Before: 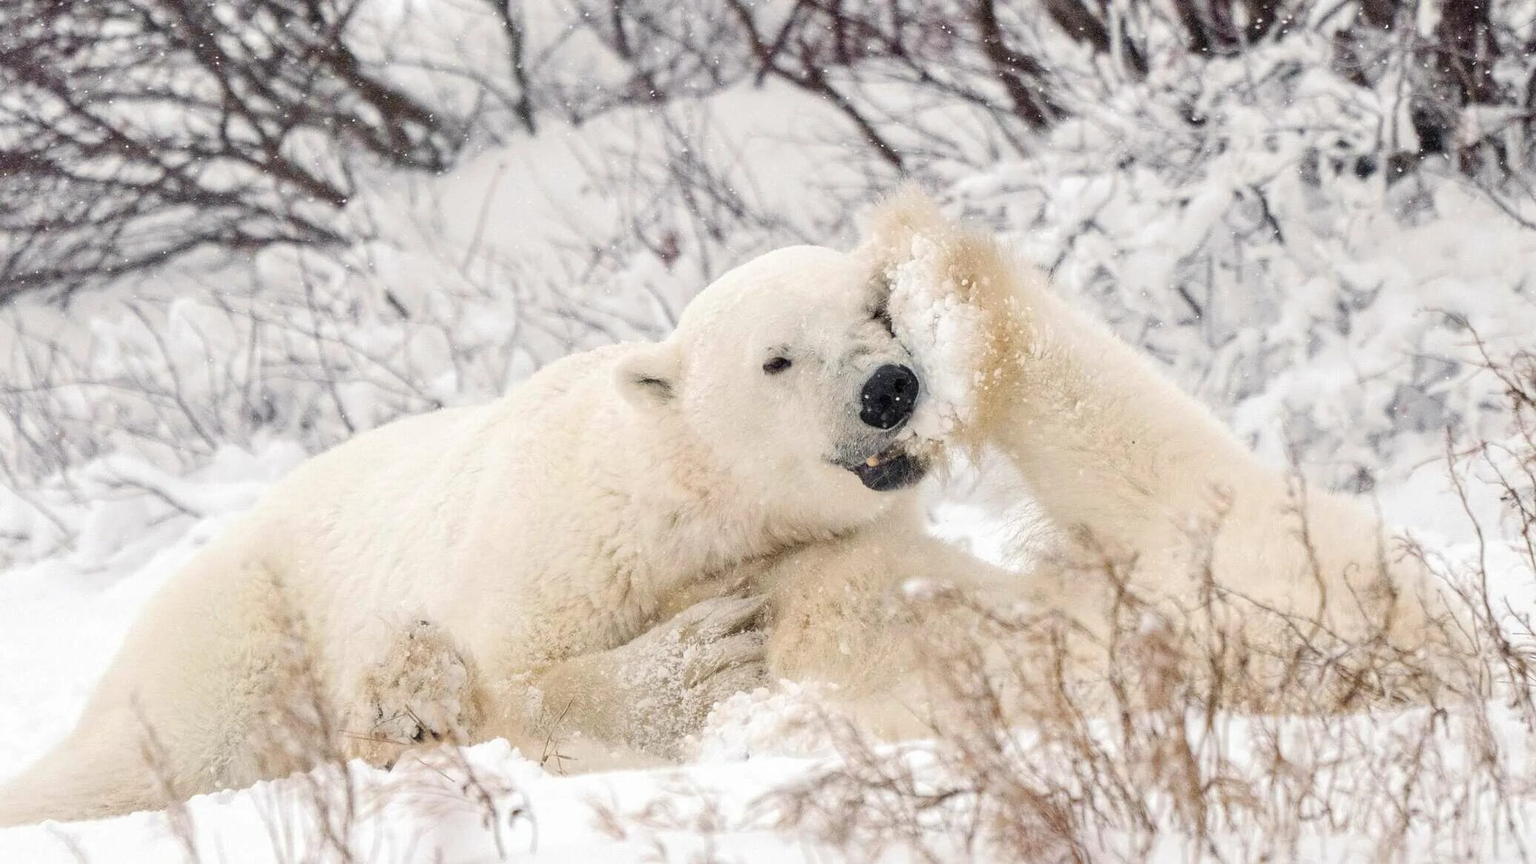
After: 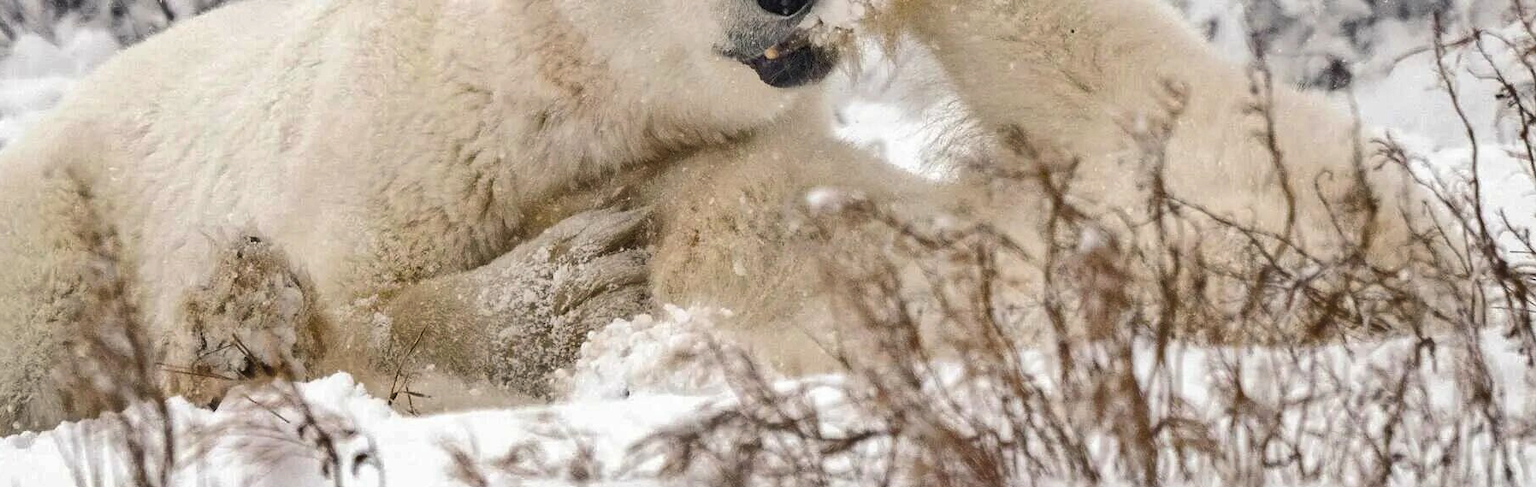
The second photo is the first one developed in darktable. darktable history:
shadows and highlights: shadows 30.63, highlights -63.22, shadows color adjustment 98%, highlights color adjustment 58.61%, soften with gaussian
crop and rotate: left 13.306%, top 48.129%, bottom 2.928%
